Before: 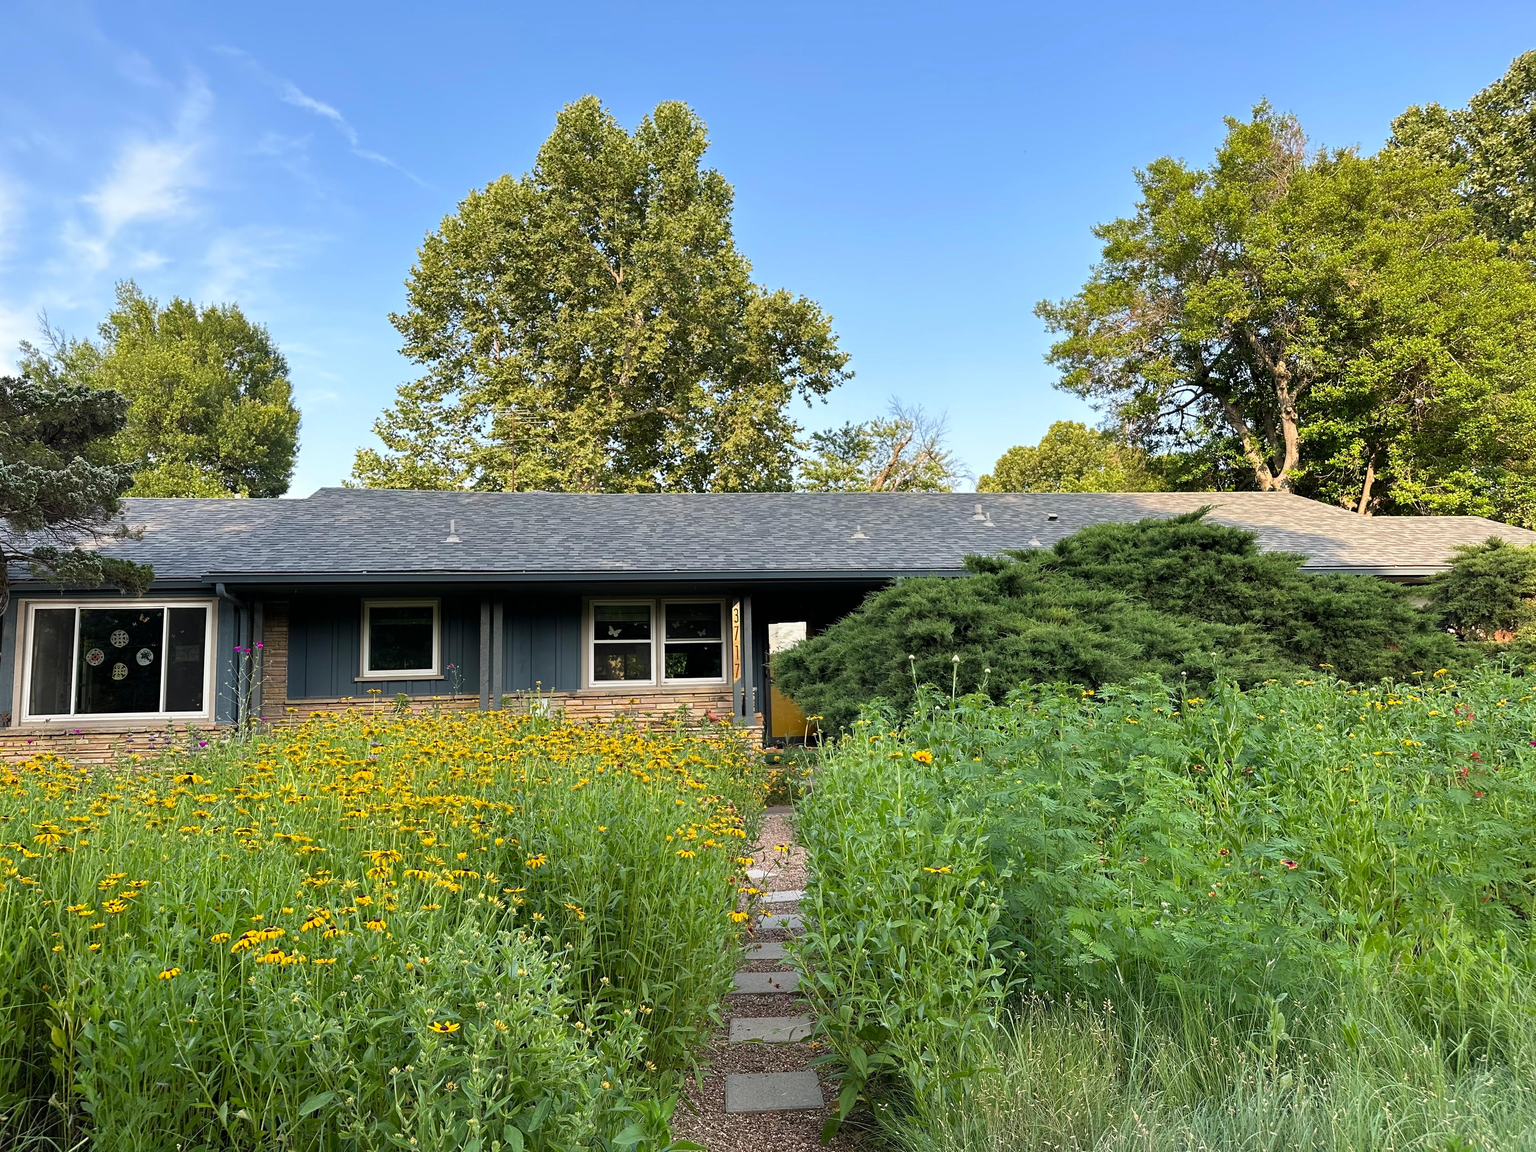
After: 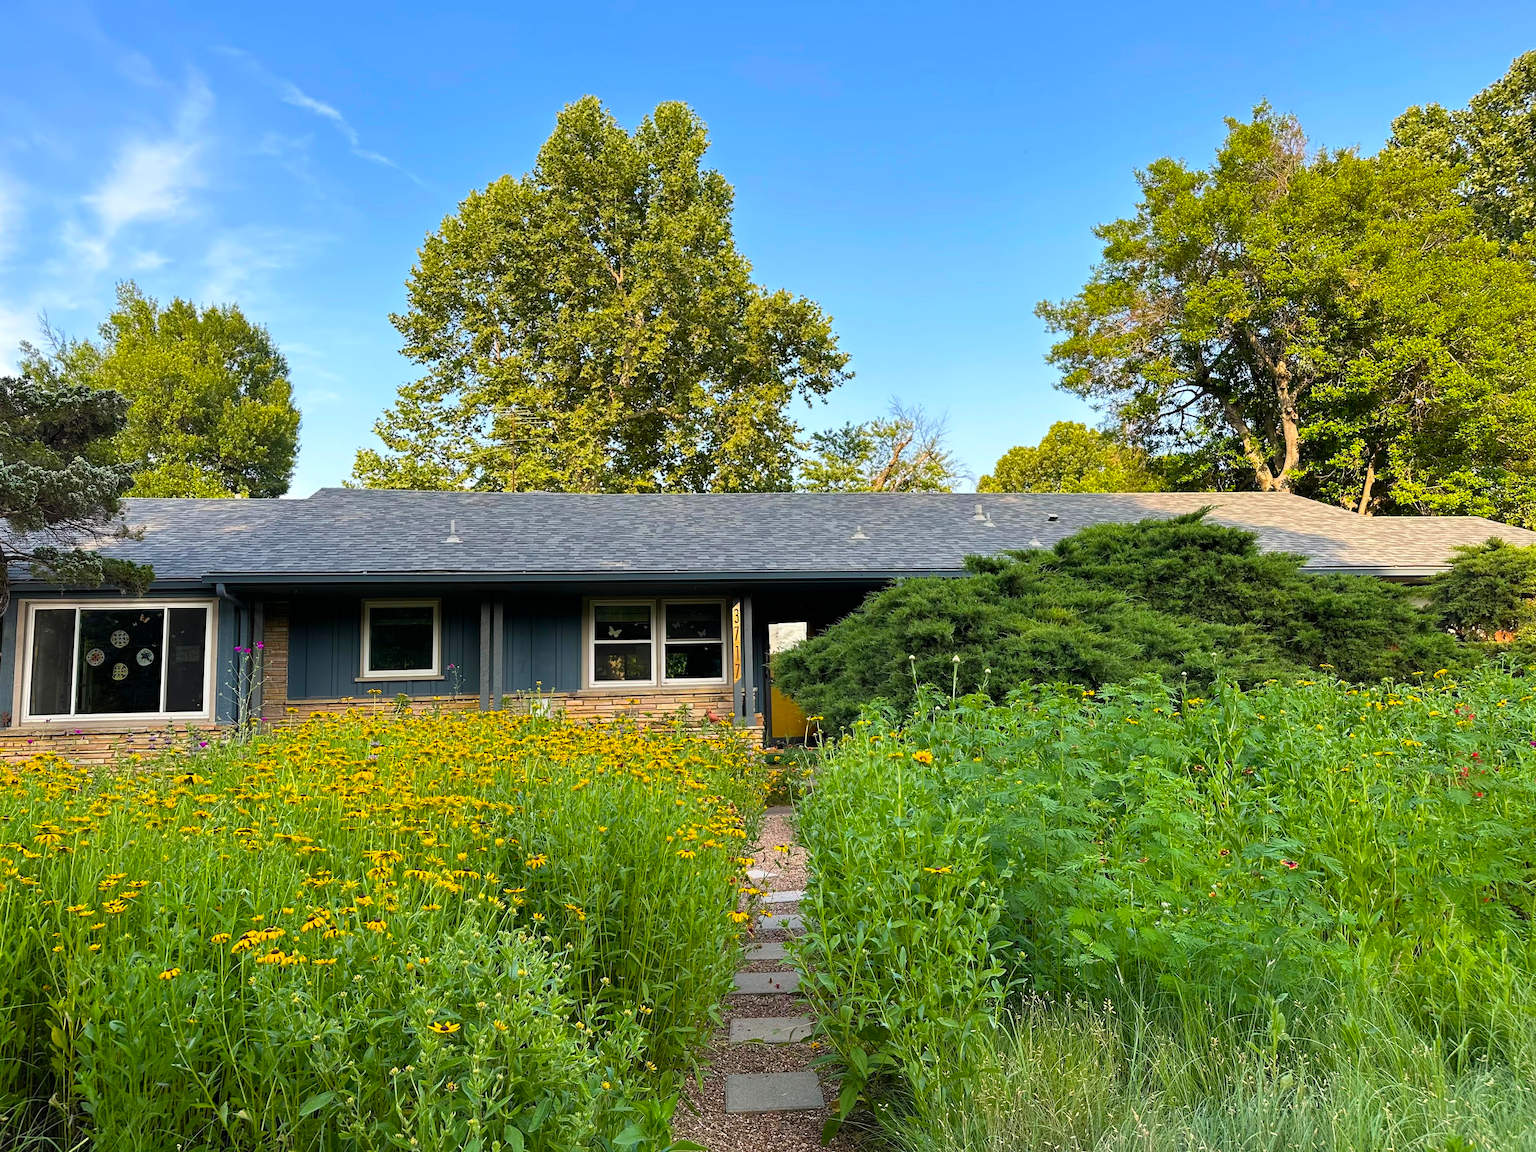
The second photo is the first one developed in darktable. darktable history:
color balance rgb: perceptual saturation grading › global saturation 25%, global vibrance 20%
rotate and perspective: crop left 0, crop top 0
